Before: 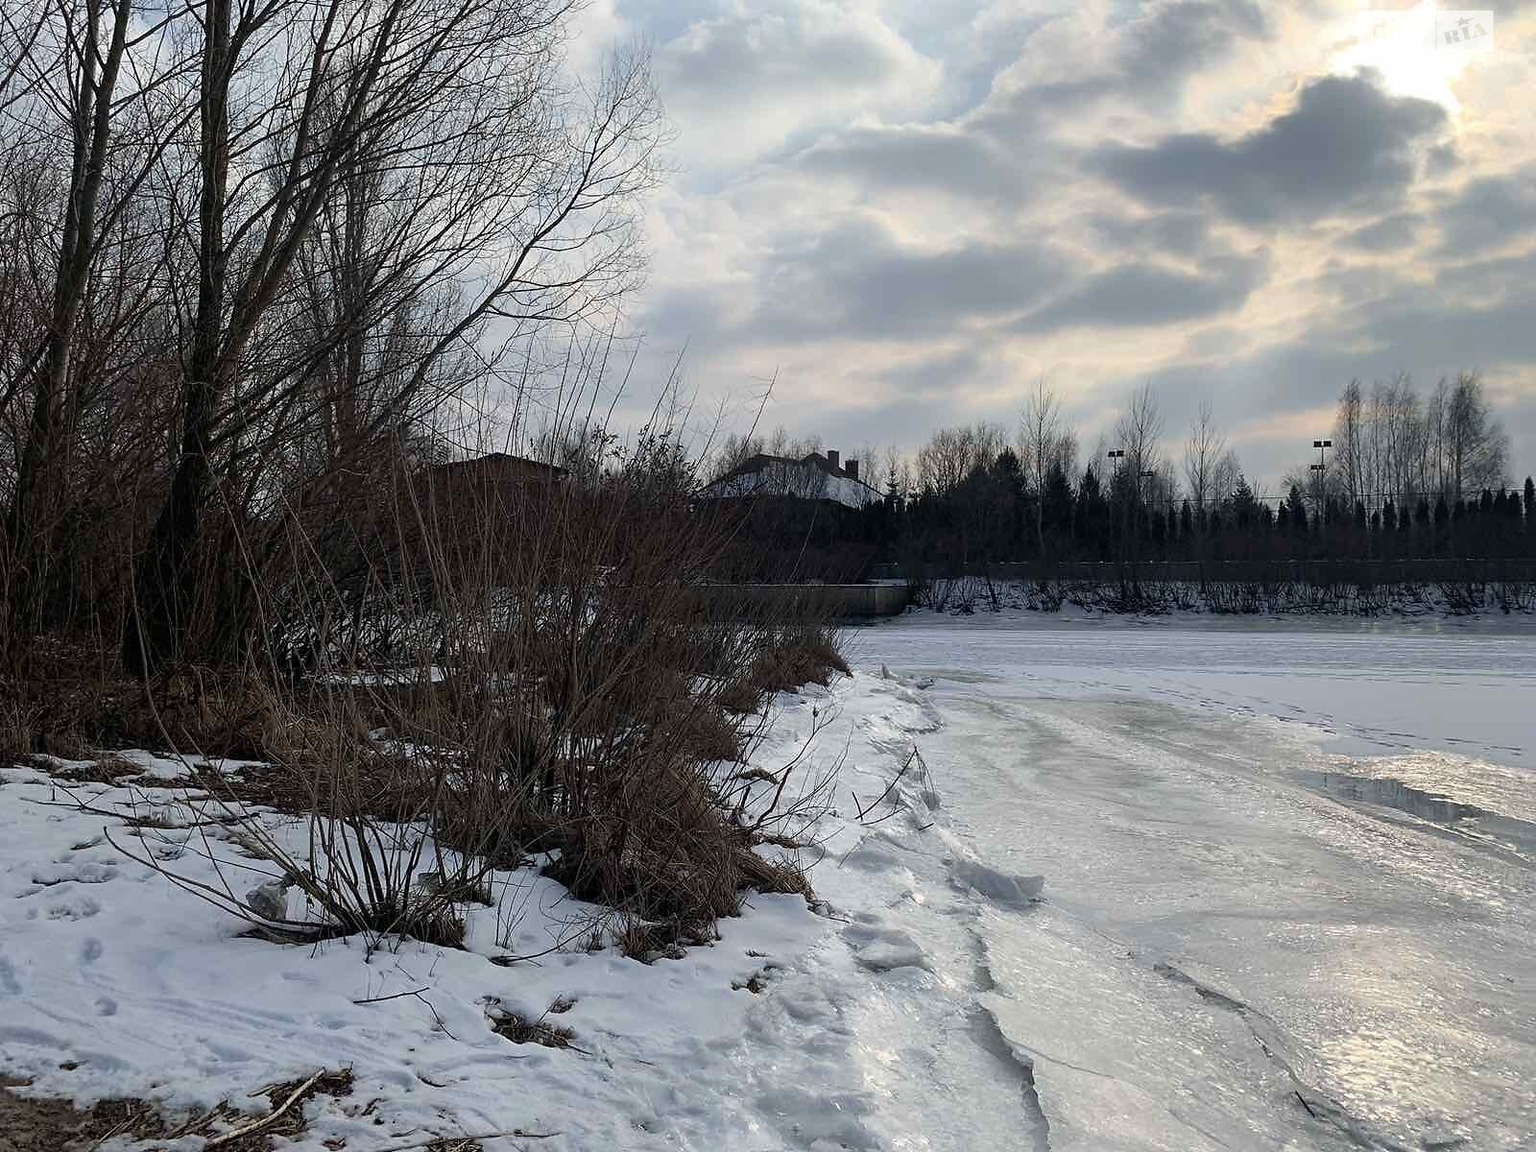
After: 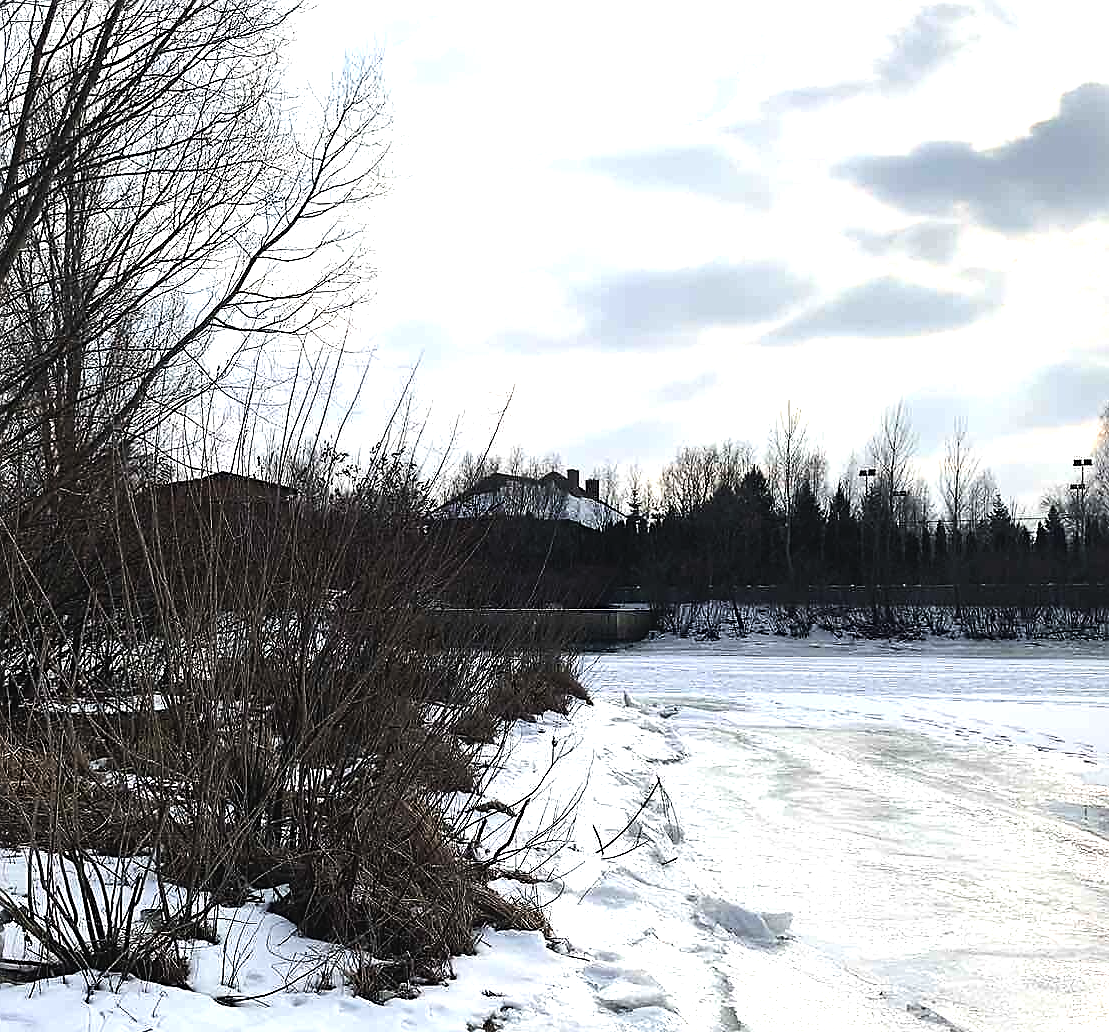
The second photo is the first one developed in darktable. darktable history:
crop: left 18.479%, right 12.2%, bottom 13.971%
exposure: black level correction -0.005, exposure 0.622 EV, compensate highlight preservation false
sharpen: amount 0.478
tone equalizer: -8 EV -0.75 EV, -7 EV -0.7 EV, -6 EV -0.6 EV, -5 EV -0.4 EV, -3 EV 0.4 EV, -2 EV 0.6 EV, -1 EV 0.7 EV, +0 EV 0.75 EV, edges refinement/feathering 500, mask exposure compensation -1.57 EV, preserve details no
